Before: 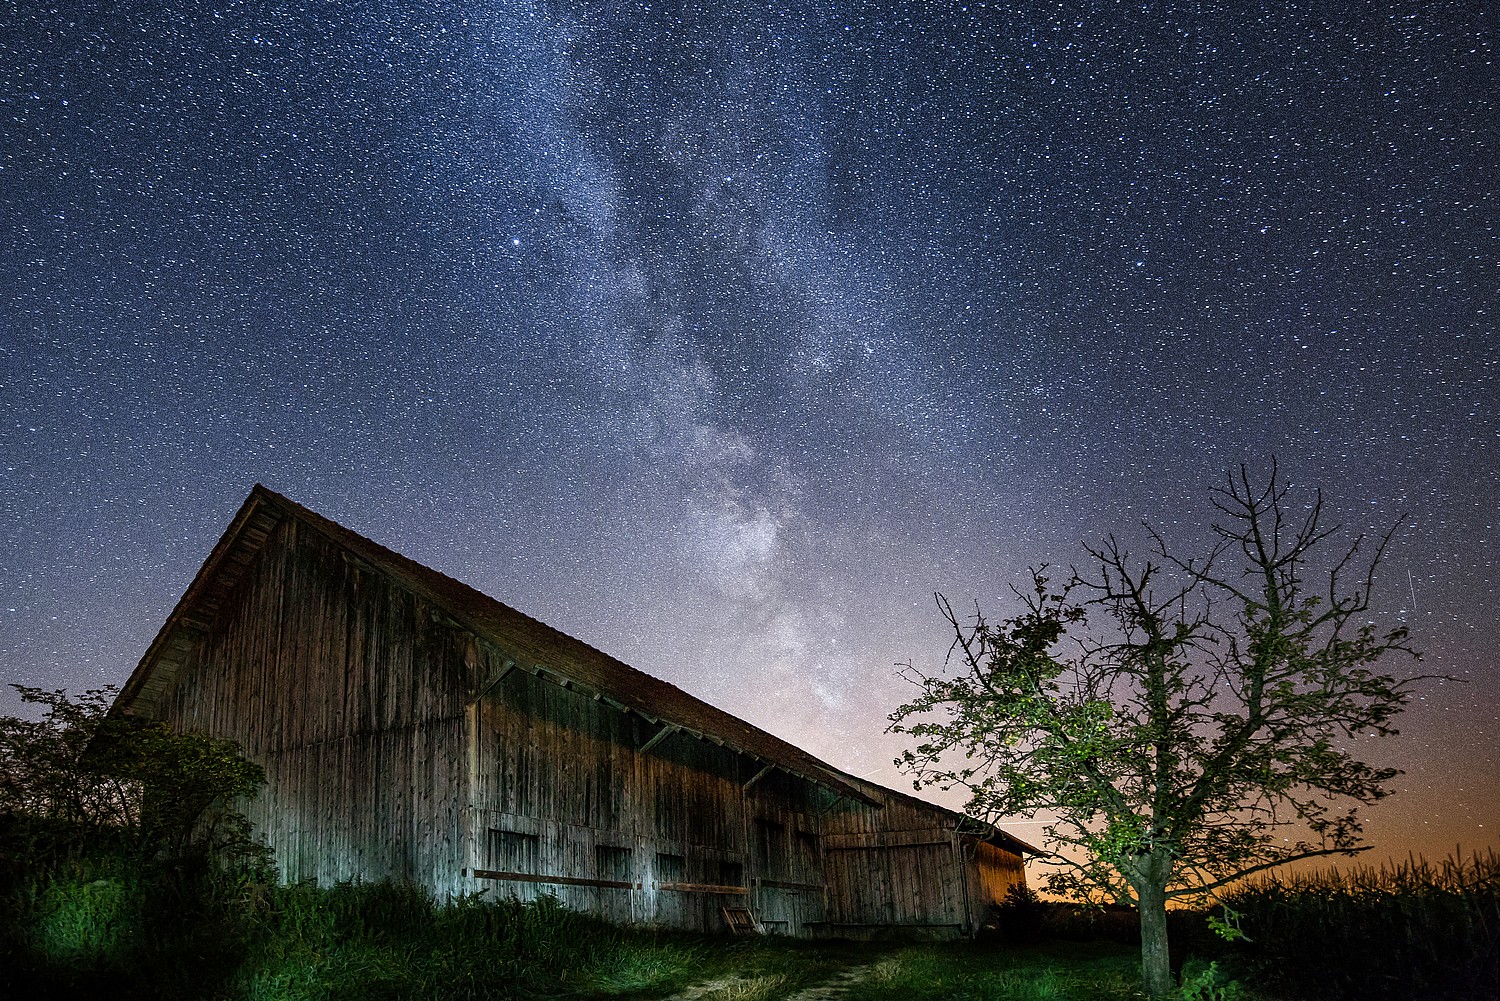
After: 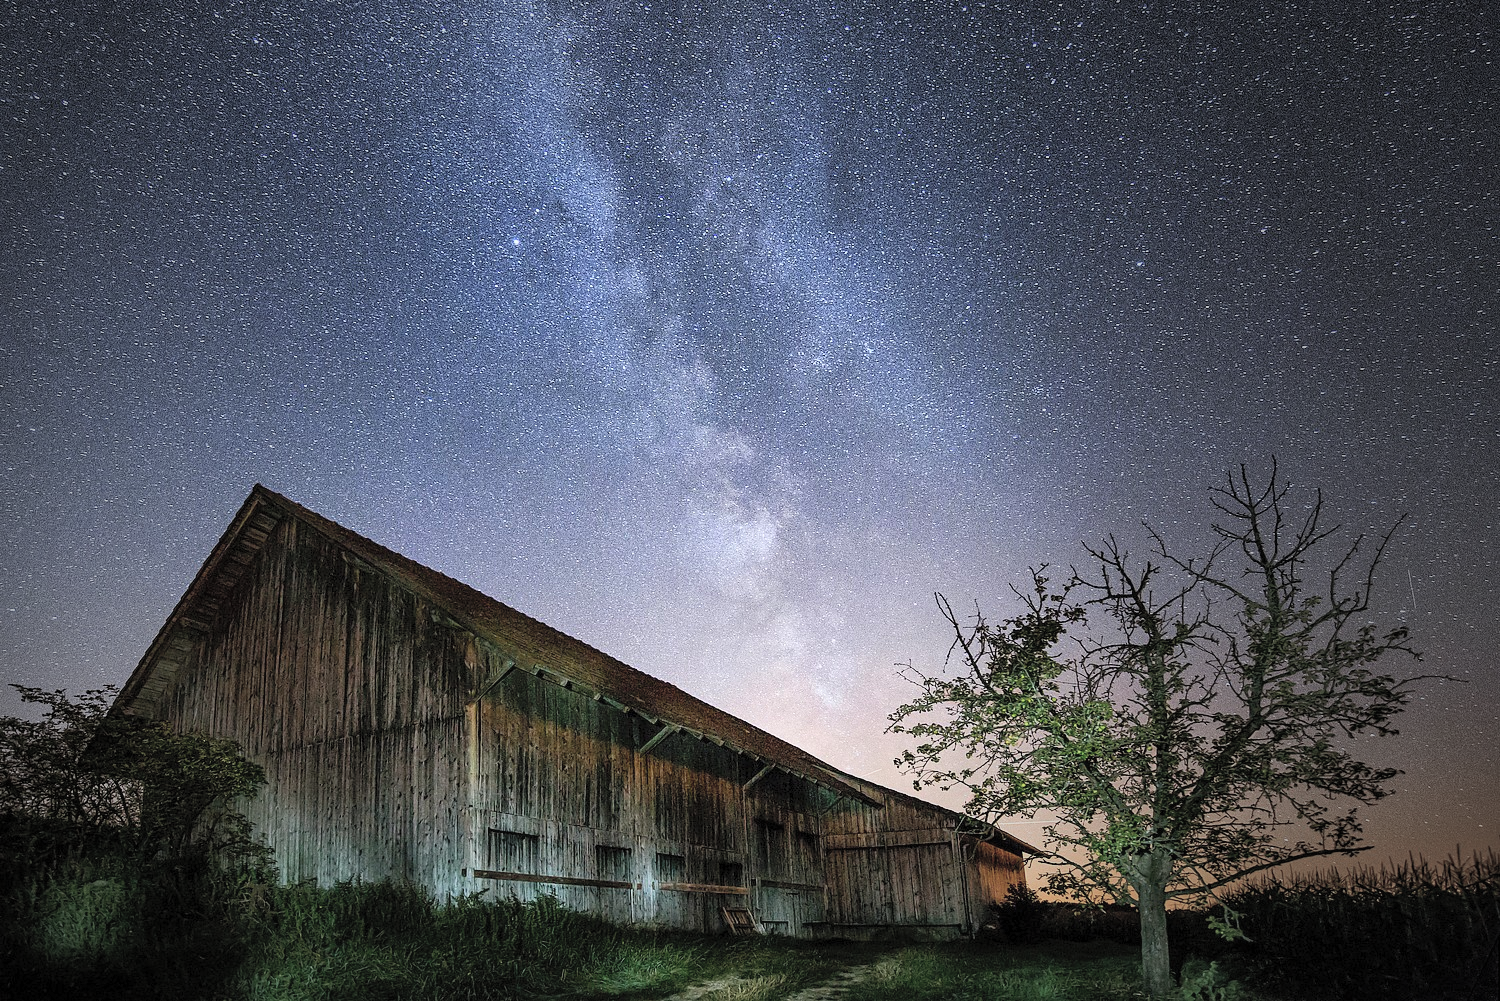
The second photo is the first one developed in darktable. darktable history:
contrast brightness saturation: contrast 0.1, brightness 0.3, saturation 0.14
vignetting: fall-off start 33.76%, fall-off radius 64.94%, brightness -0.575, center (-0.12, -0.002), width/height ratio 0.959
